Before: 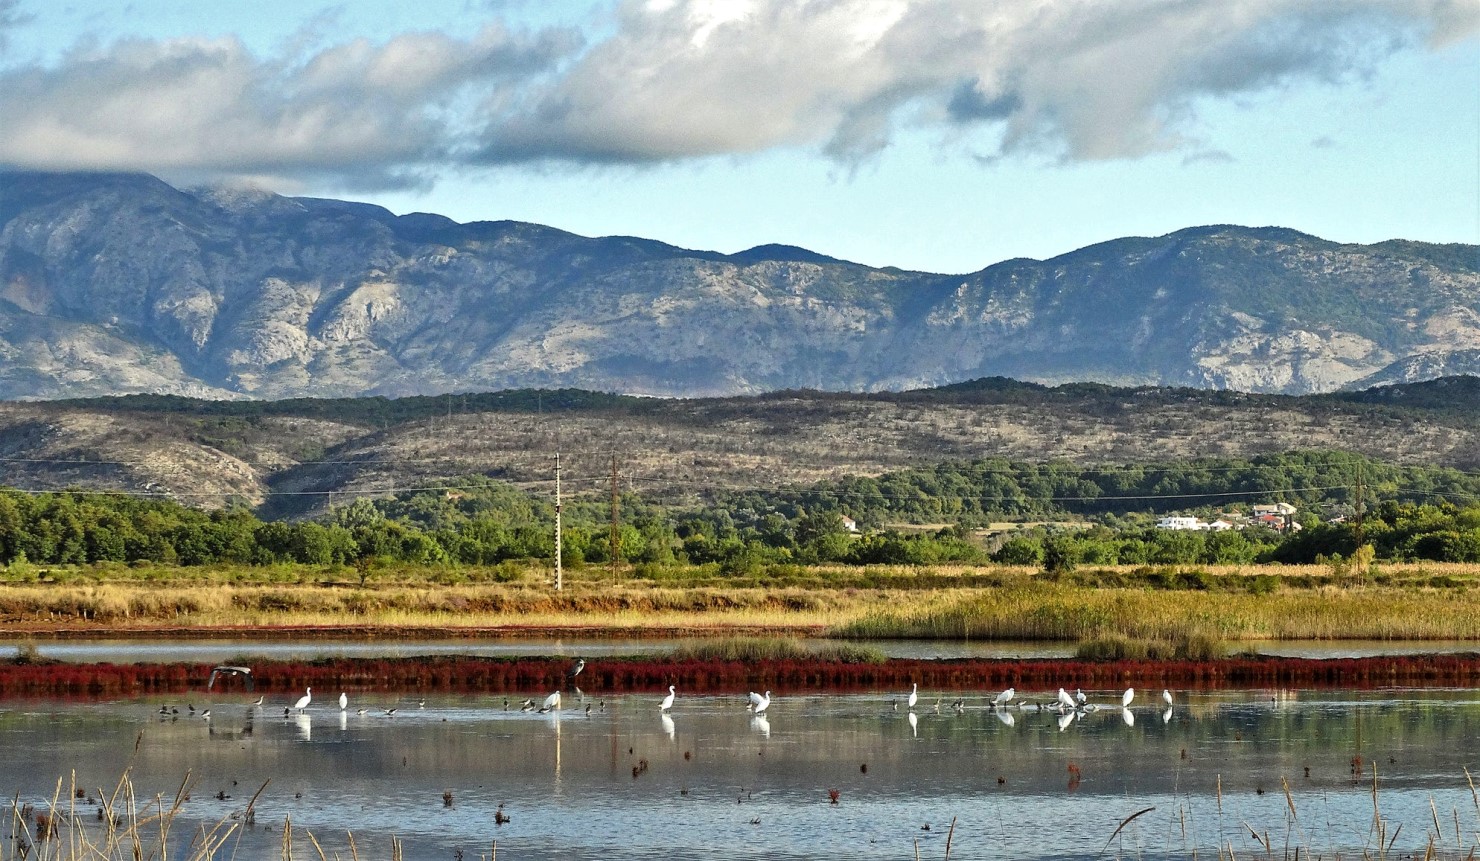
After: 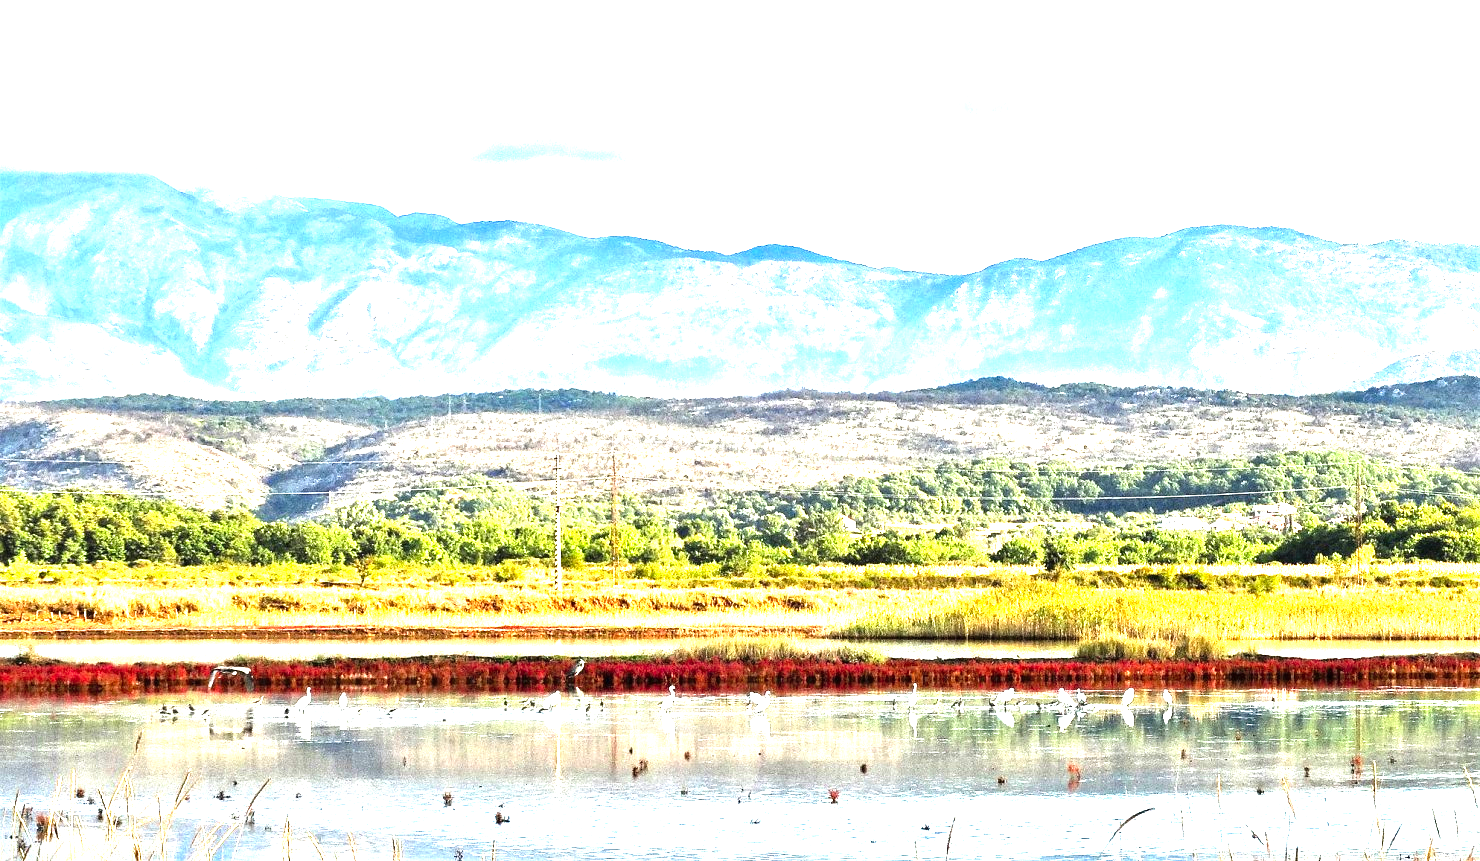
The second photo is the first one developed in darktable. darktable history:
exposure: black level correction 0, exposure 0.7 EV, compensate exposure bias true, compensate highlight preservation false
levels: levels [0, 0.281, 0.562]
